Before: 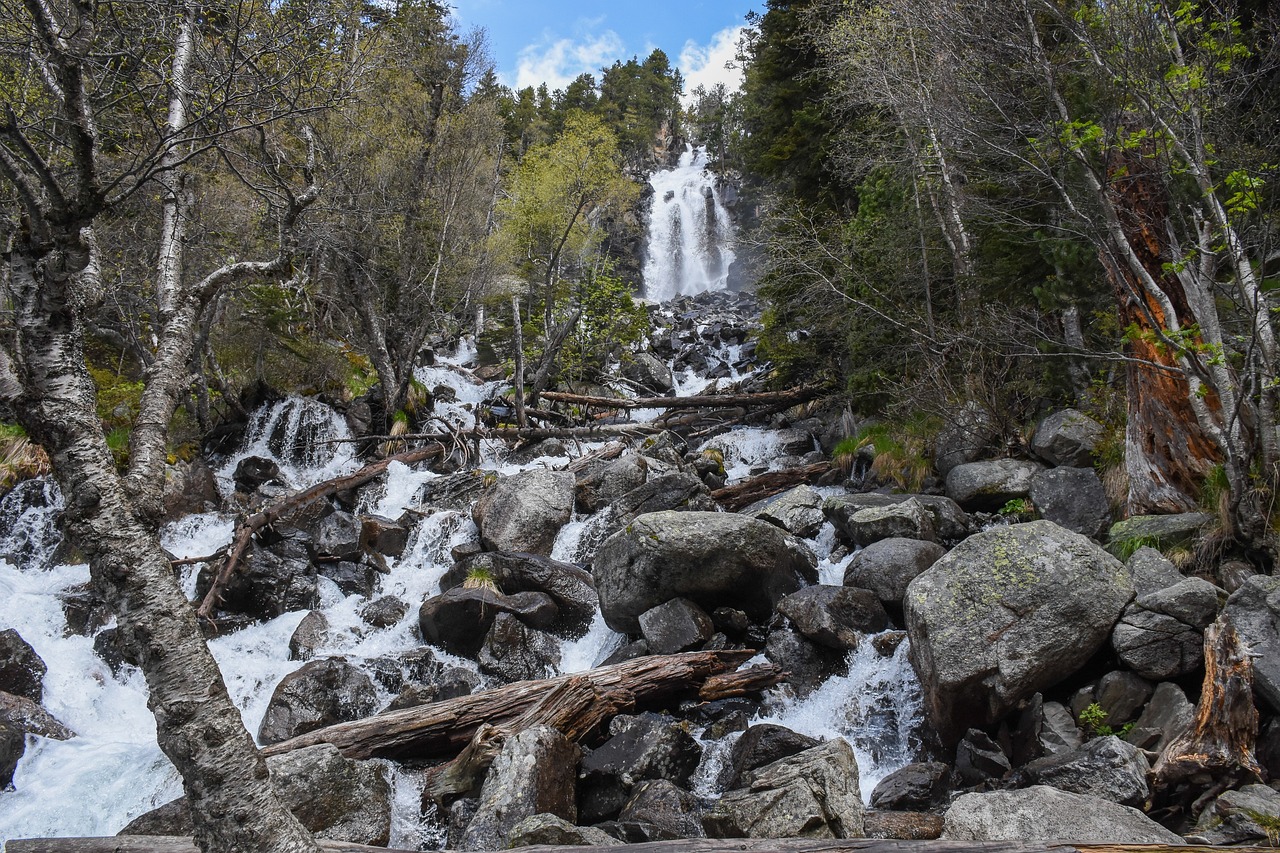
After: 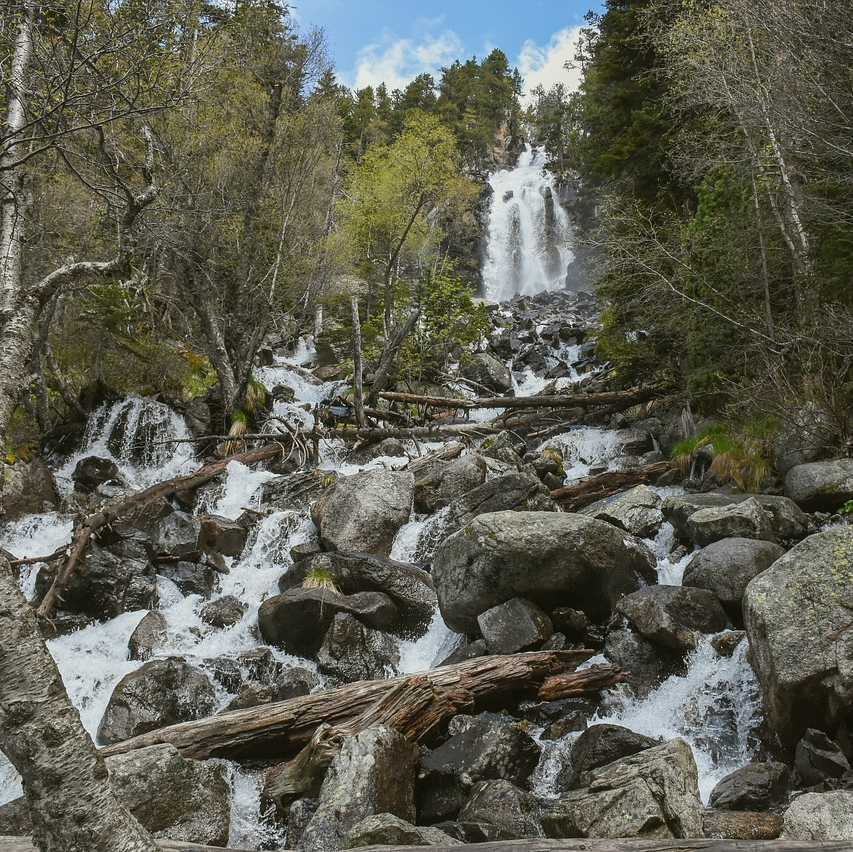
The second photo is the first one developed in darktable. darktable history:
crop and rotate: left 12.648%, right 20.685%
color balance: mode lift, gamma, gain (sRGB), lift [1.04, 1, 1, 0.97], gamma [1.01, 1, 1, 0.97], gain [0.96, 1, 1, 0.97]
white balance: red 1, blue 1
